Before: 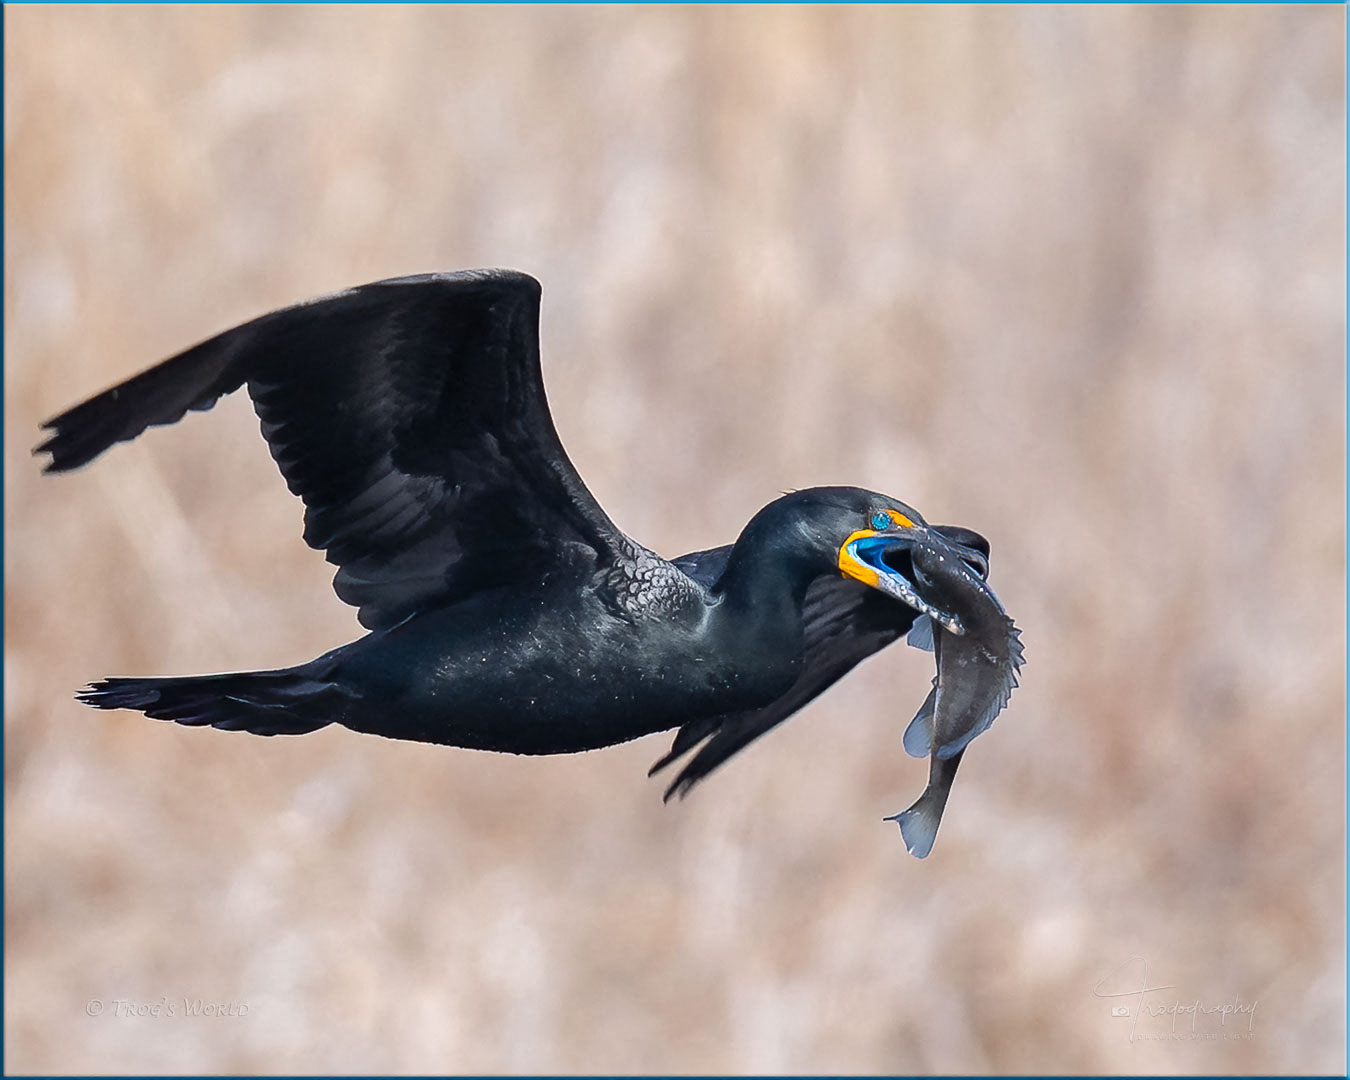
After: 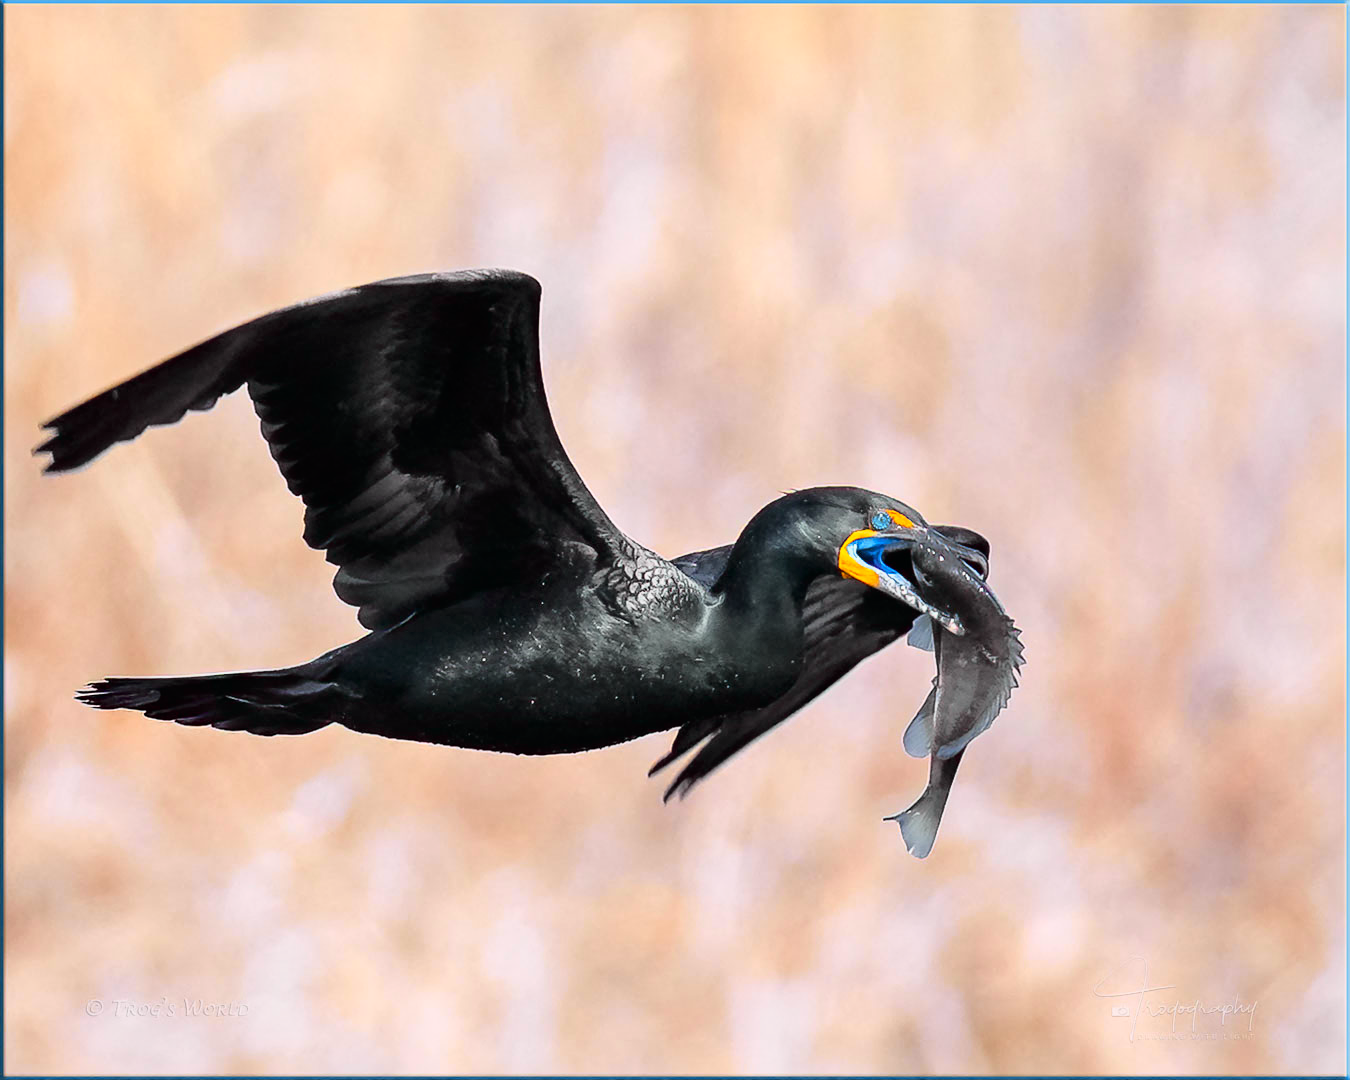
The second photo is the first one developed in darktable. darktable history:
tone curve: curves: ch0 [(0, 0) (0.062, 0.023) (0.168, 0.142) (0.359, 0.44) (0.469, 0.544) (0.634, 0.722) (0.839, 0.909) (0.998, 0.978)]; ch1 [(0, 0) (0.437, 0.453) (0.472, 0.47) (0.502, 0.504) (0.527, 0.546) (0.568, 0.619) (0.608, 0.665) (0.669, 0.748) (0.859, 0.899) (1, 1)]; ch2 [(0, 0) (0.33, 0.301) (0.421, 0.443) (0.473, 0.498) (0.509, 0.5) (0.535, 0.564) (0.575, 0.625) (0.608, 0.676) (1, 1)], color space Lab, independent channels, preserve colors none
